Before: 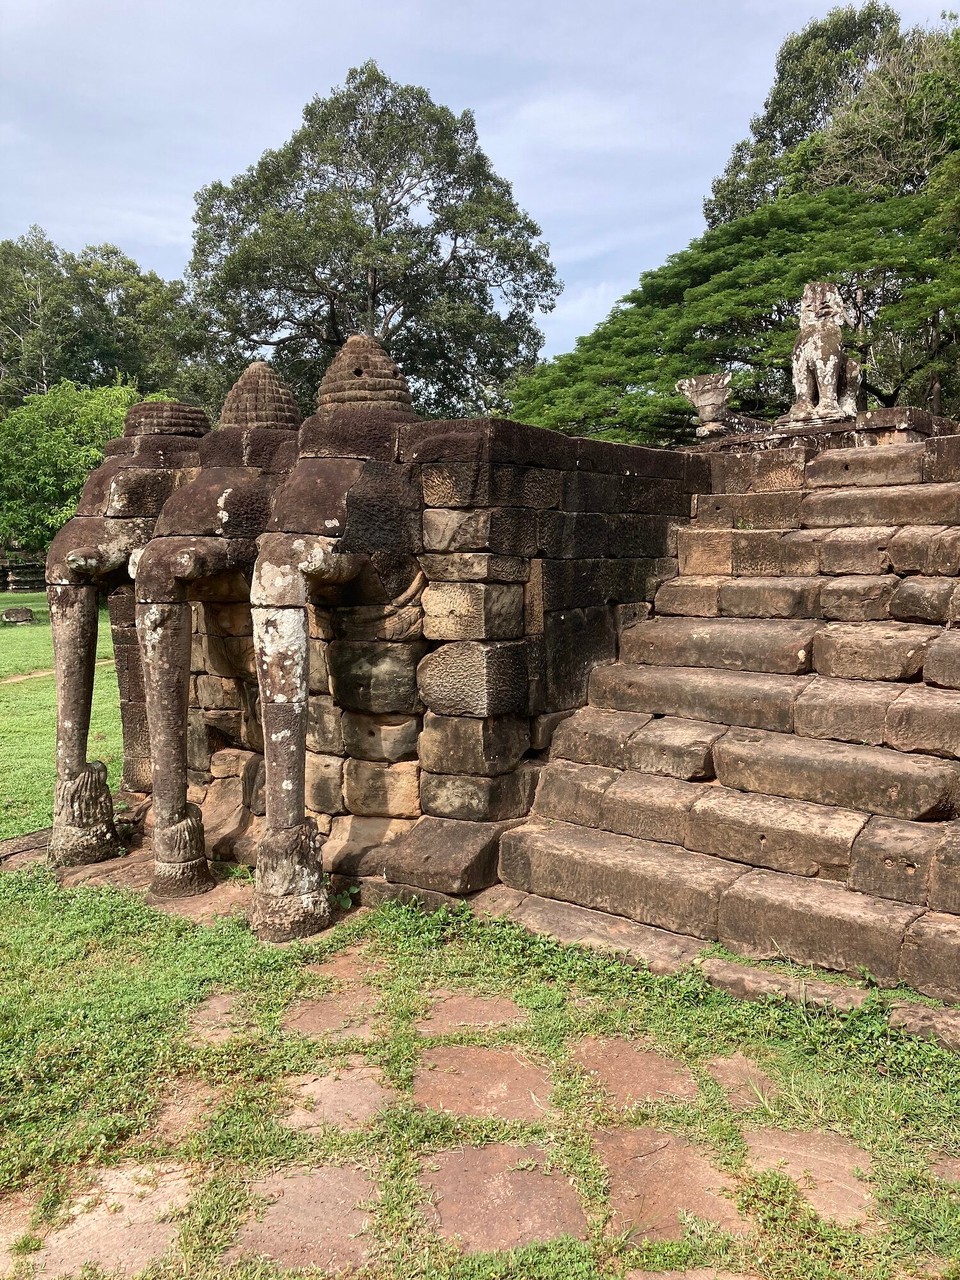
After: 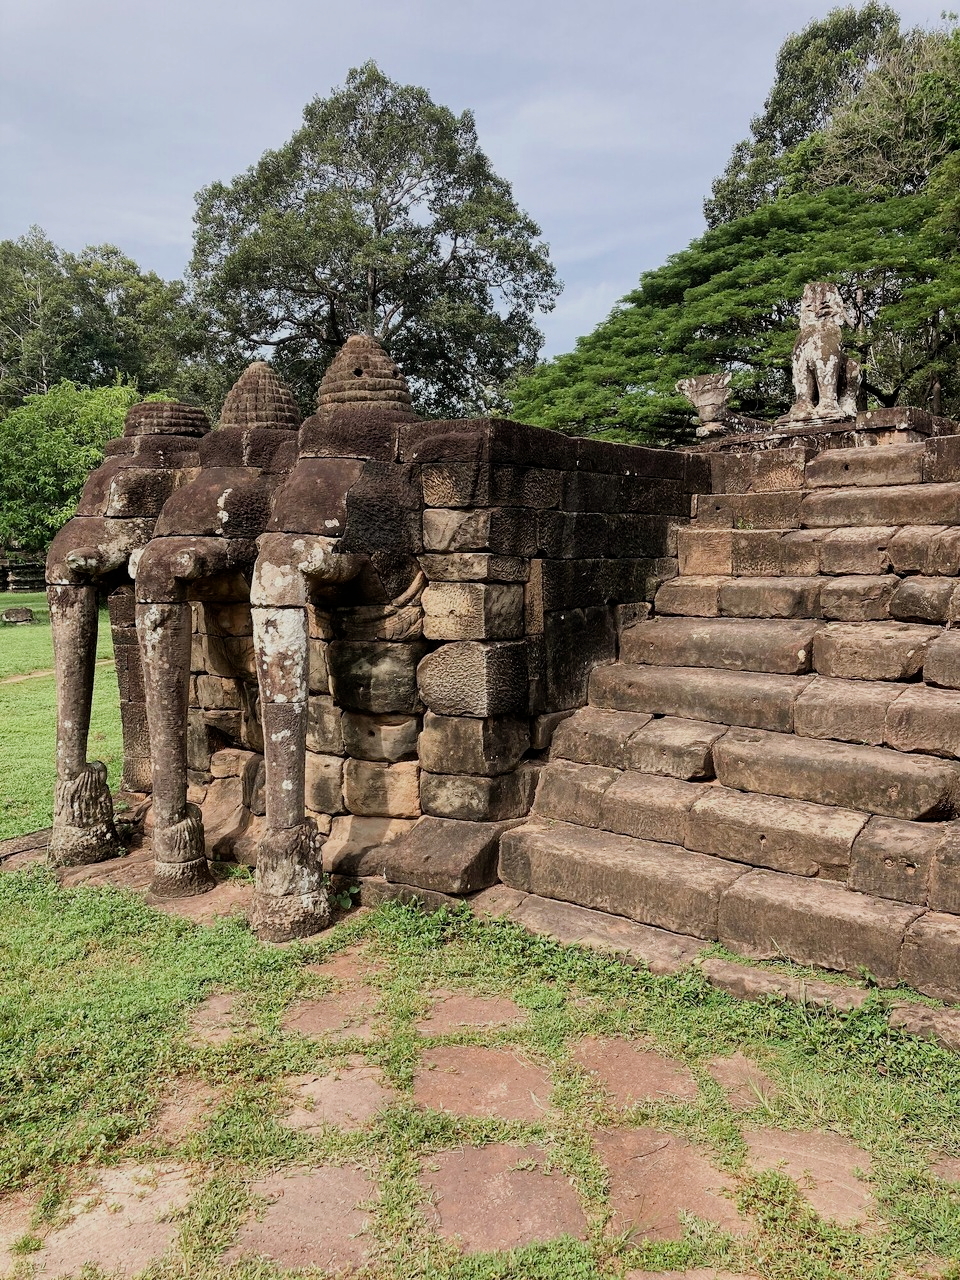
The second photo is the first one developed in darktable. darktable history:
filmic rgb: black relative exposure -8.03 EV, white relative exposure 3.8 EV, hardness 4.34
